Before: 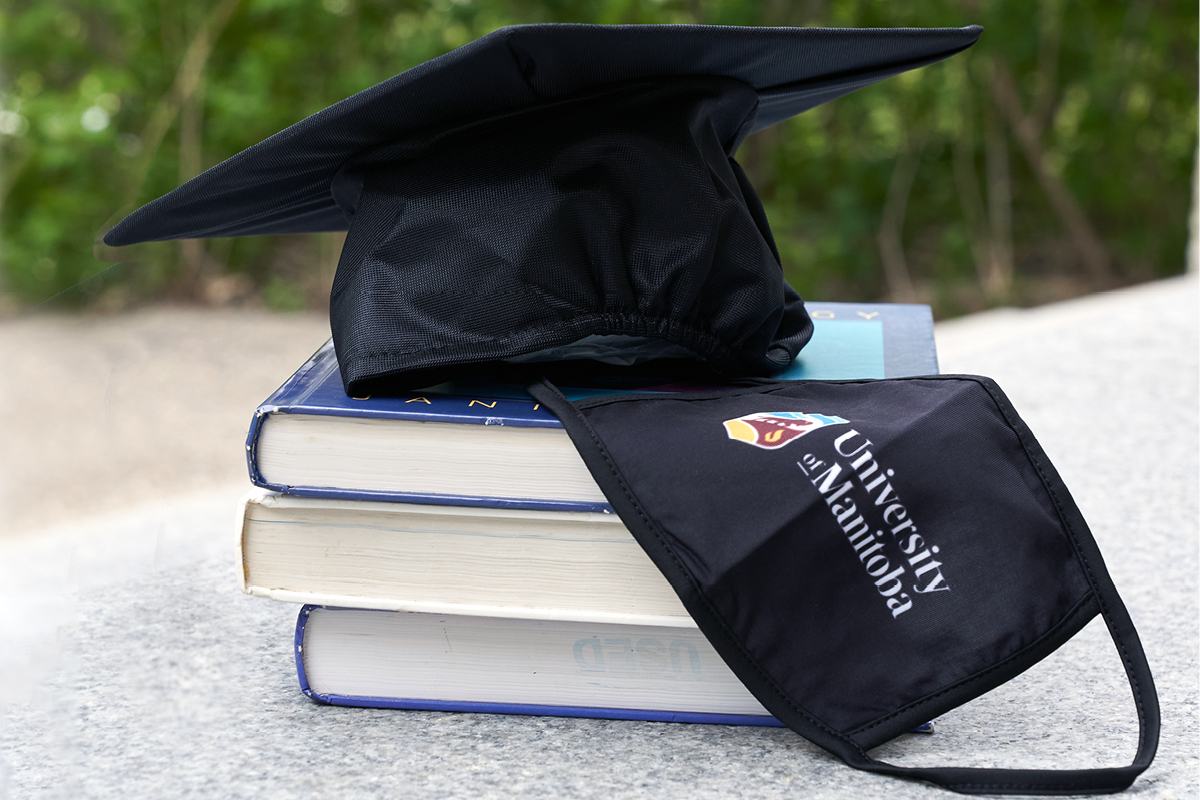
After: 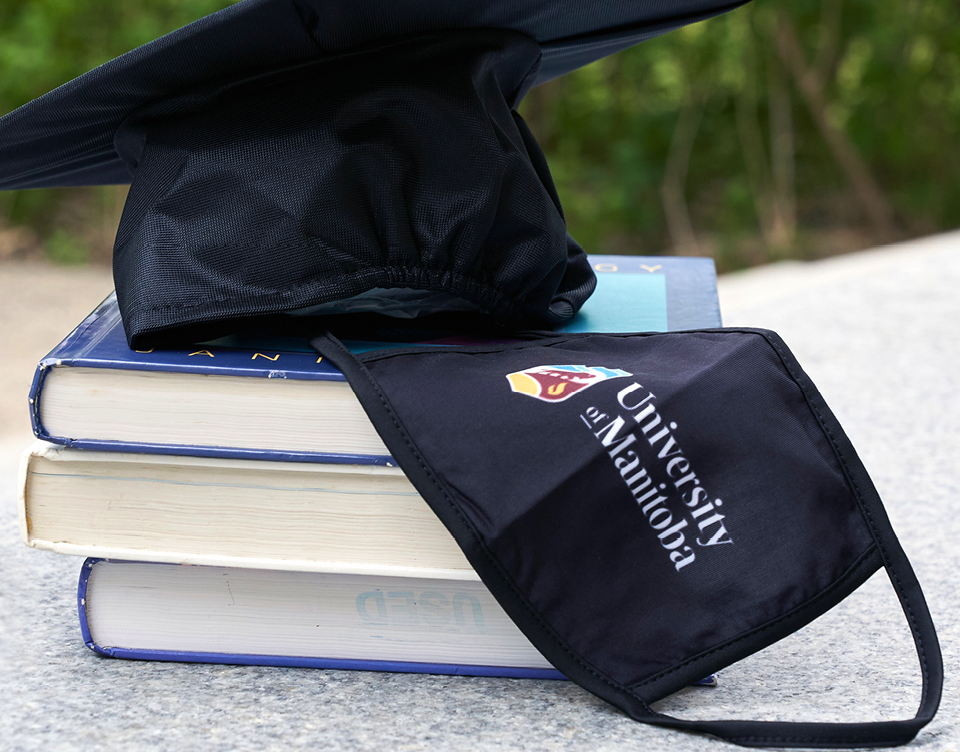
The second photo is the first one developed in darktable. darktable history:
crop and rotate: left 18.164%, top 5.978%, right 1.827%
color balance rgb: perceptual saturation grading › global saturation -0.108%, saturation formula JzAzBz (2021)
velvia: on, module defaults
